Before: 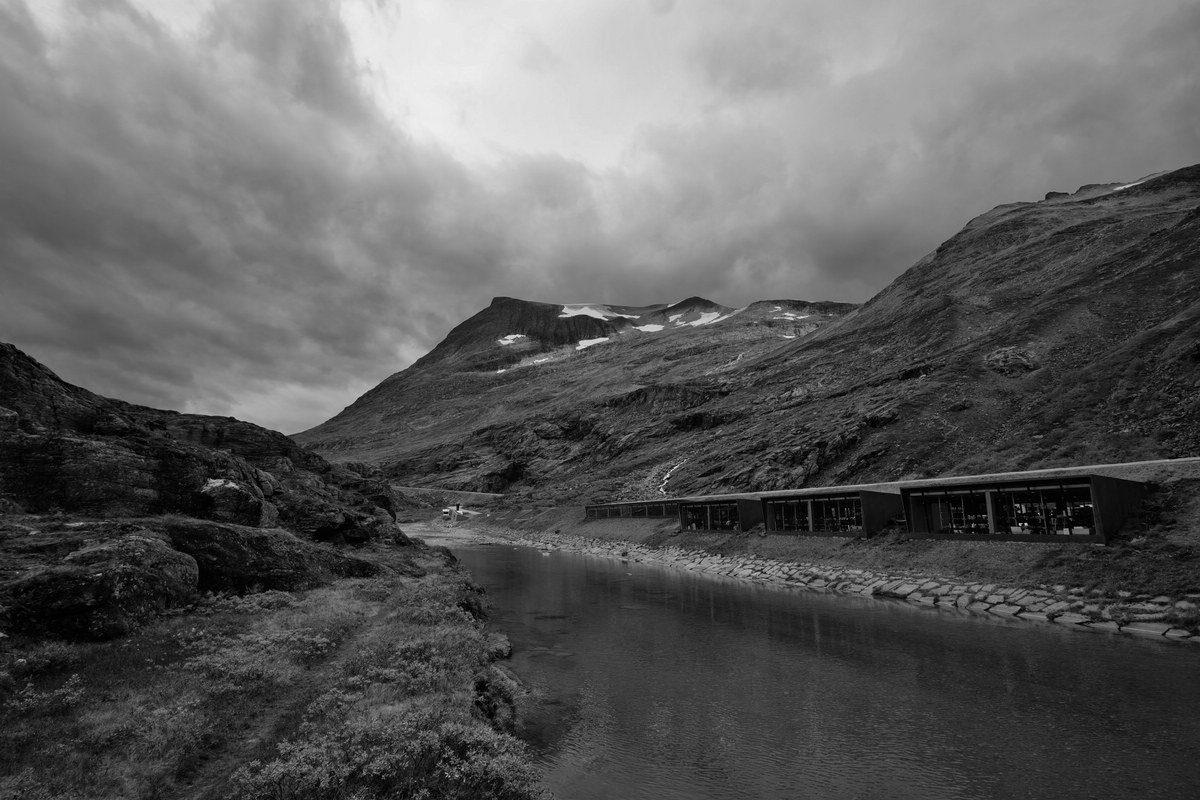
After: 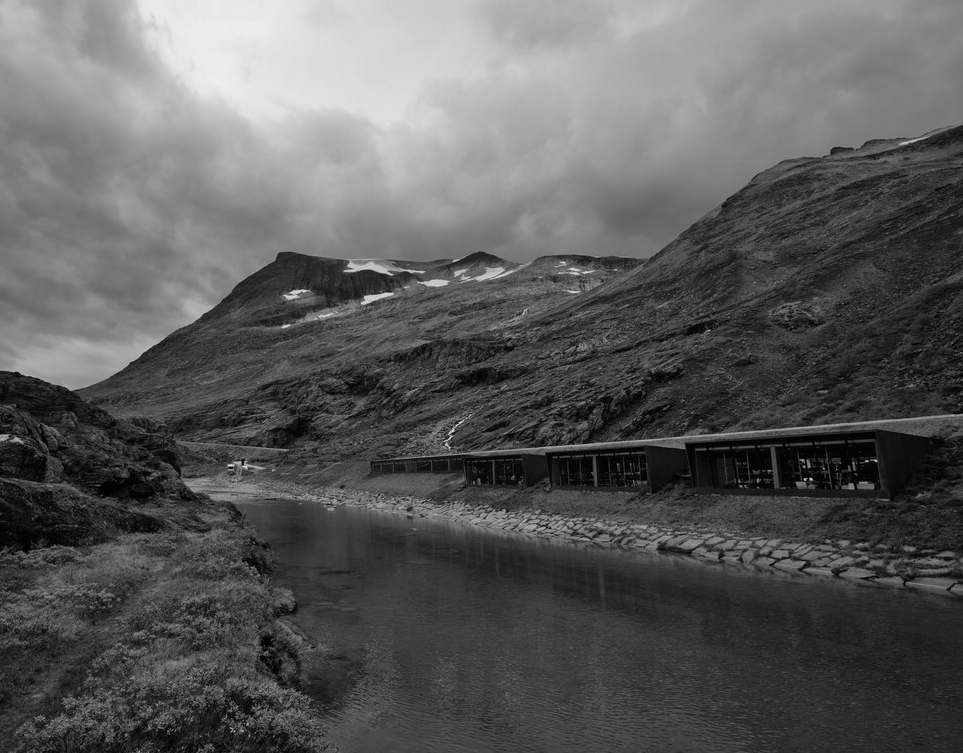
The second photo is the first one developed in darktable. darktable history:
crop and rotate: left 17.959%, top 5.771%, right 1.742%
exposure: compensate highlight preservation false
